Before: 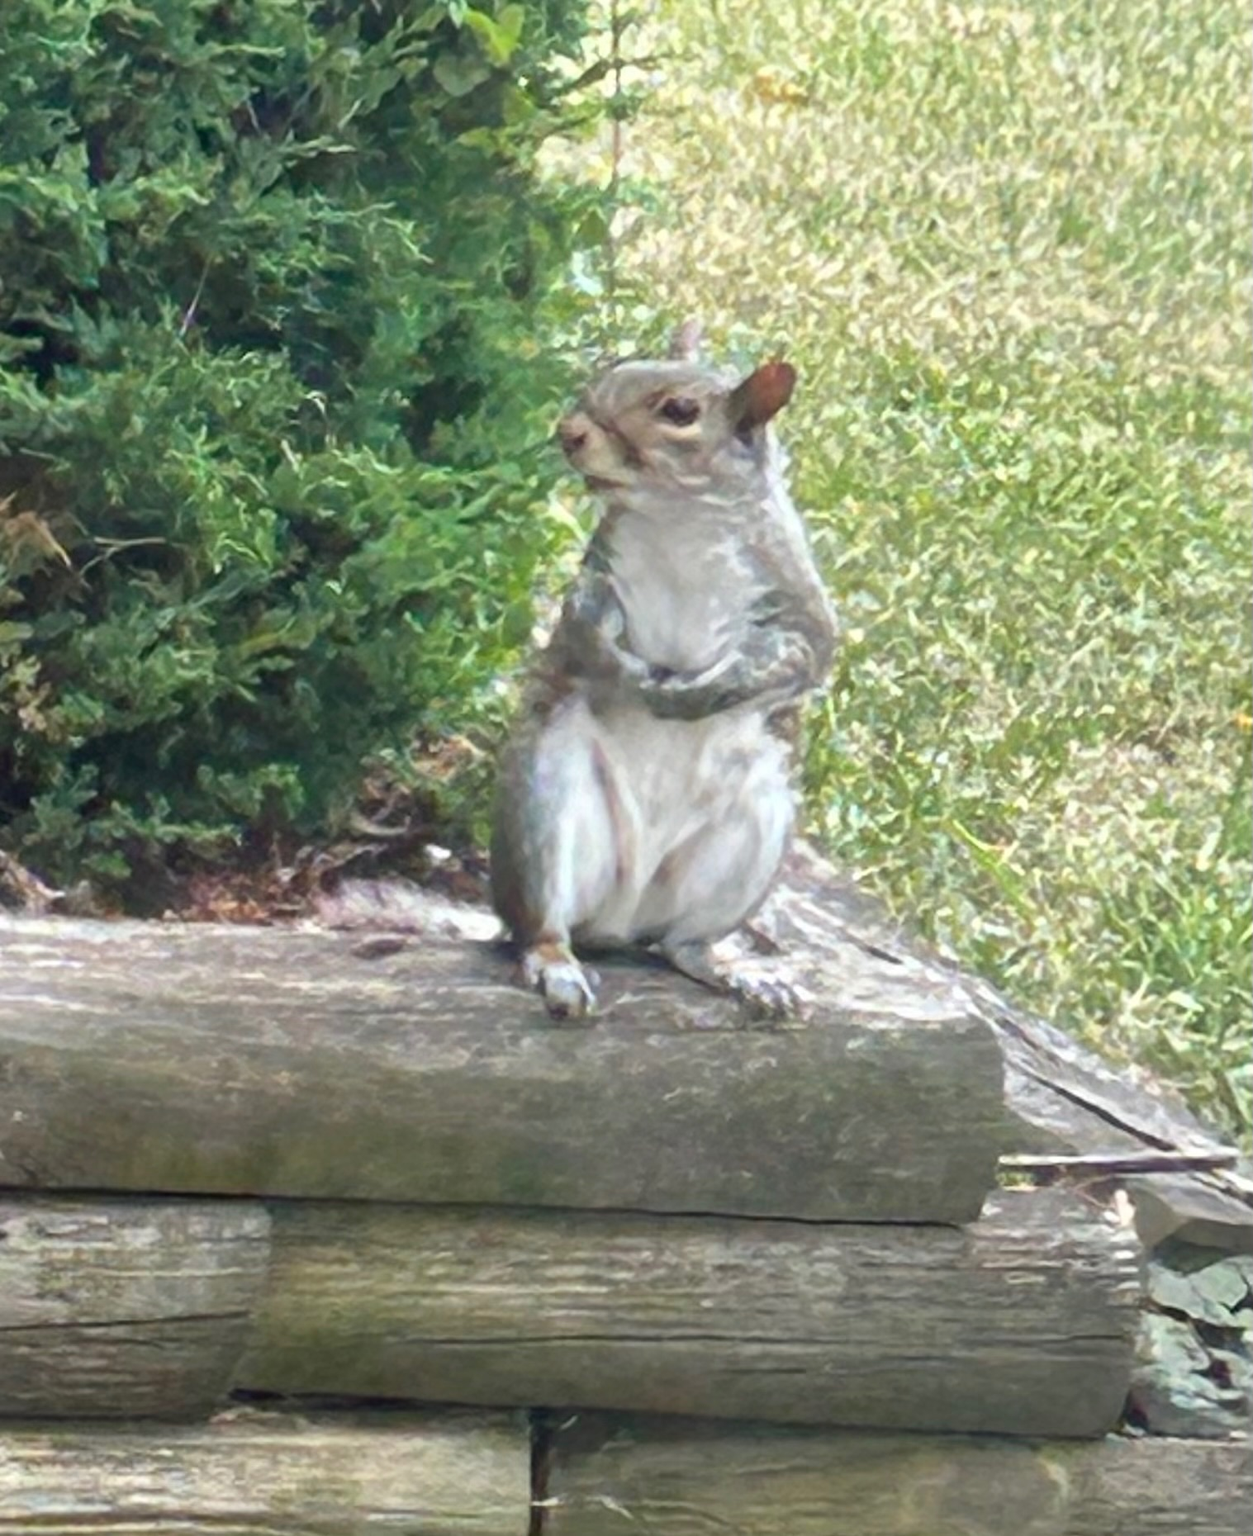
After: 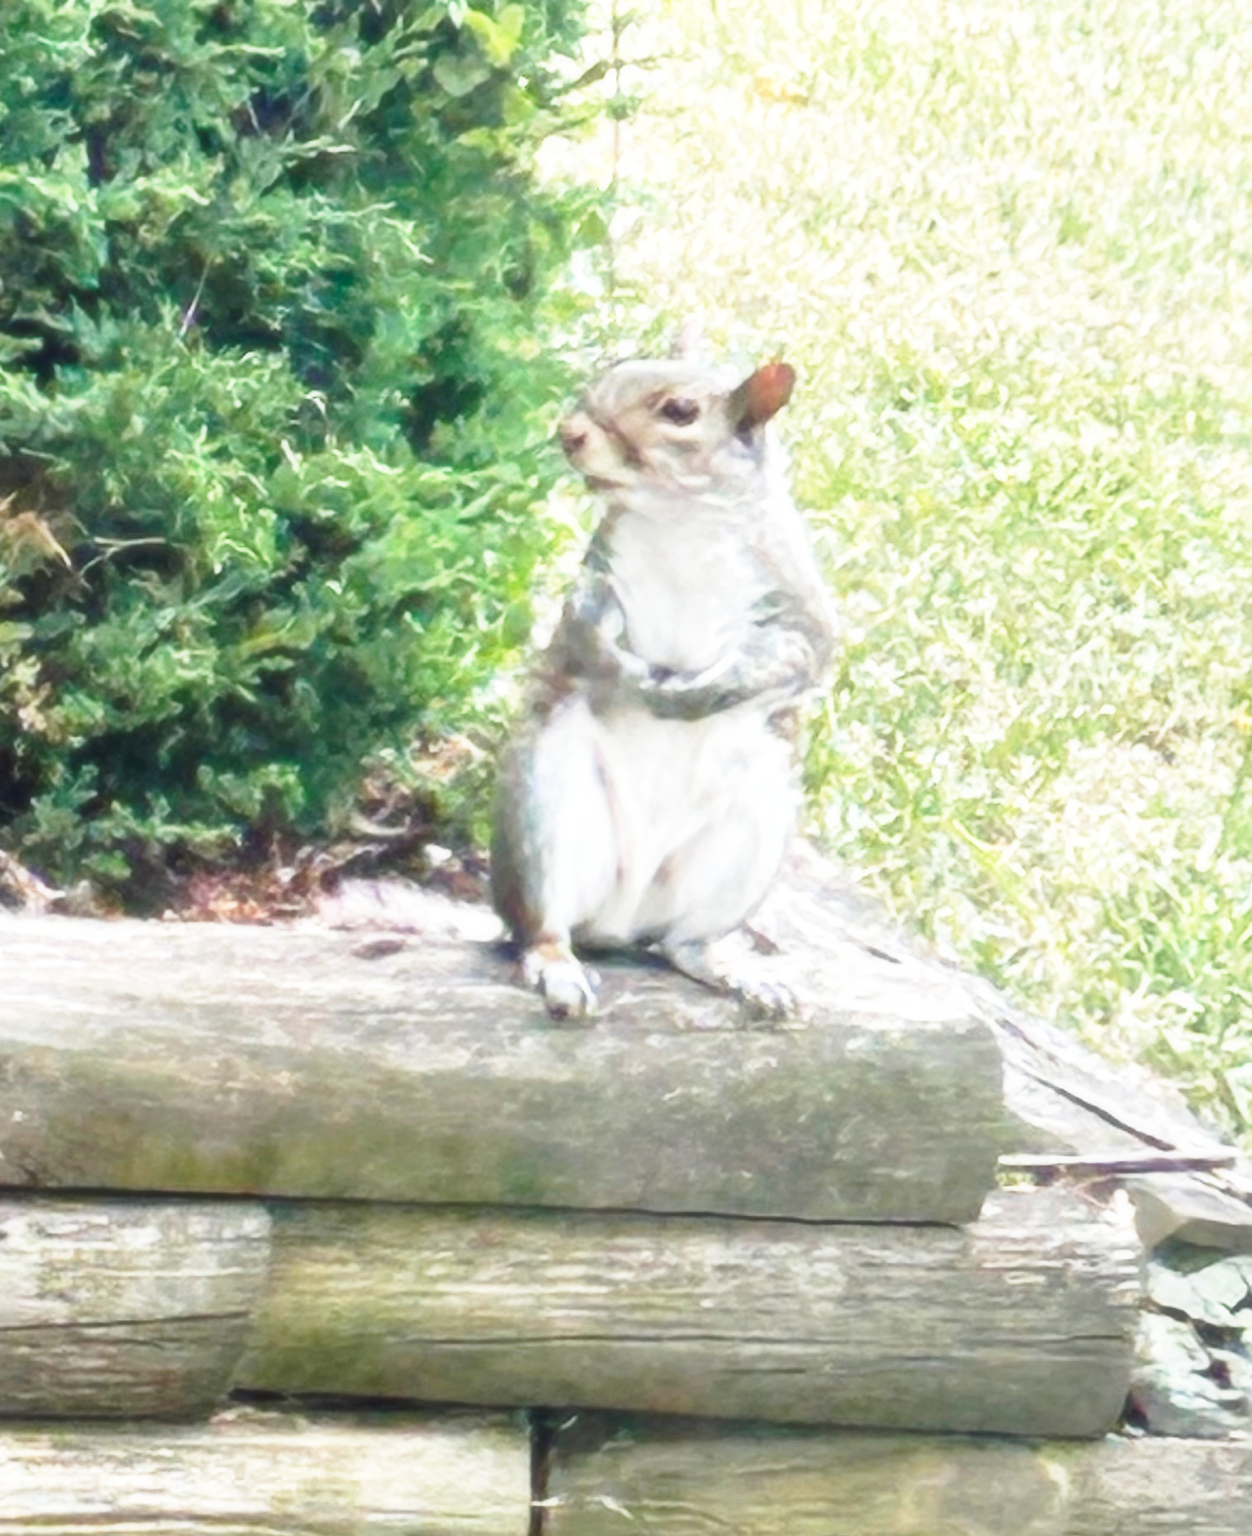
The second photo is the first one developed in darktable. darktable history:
base curve: curves: ch0 [(0, 0) (0.026, 0.03) (0.109, 0.232) (0.351, 0.748) (0.669, 0.968) (1, 1)], preserve colors none
soften: size 19.52%, mix 20.32%
